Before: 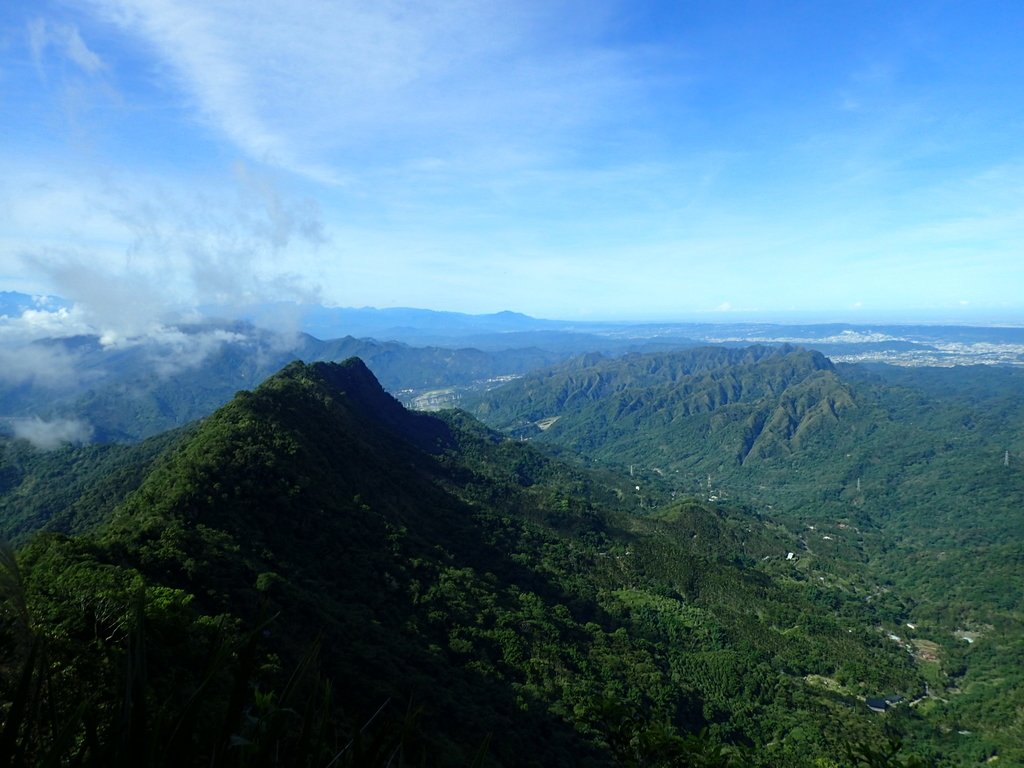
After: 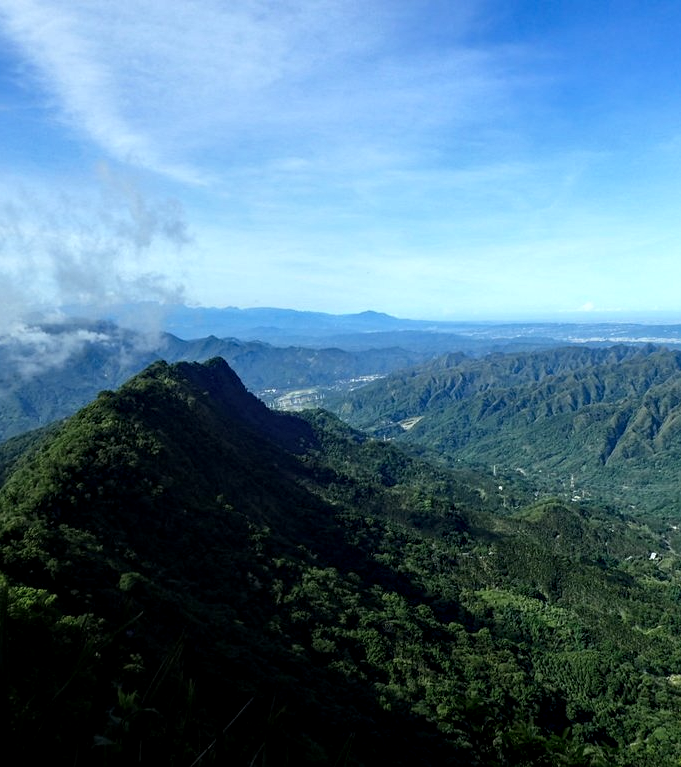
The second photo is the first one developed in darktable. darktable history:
local contrast: highlights 29%, detail 150%
crop and rotate: left 13.47%, right 19.957%
